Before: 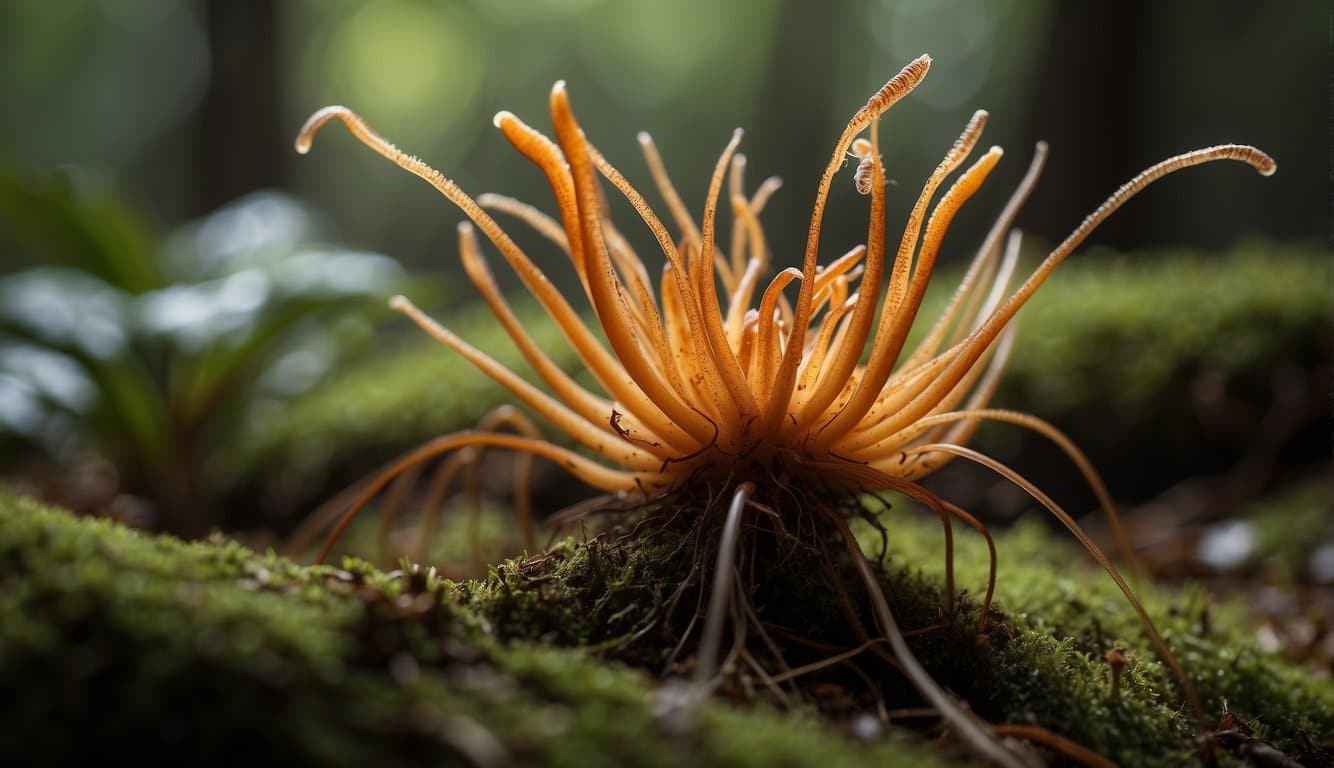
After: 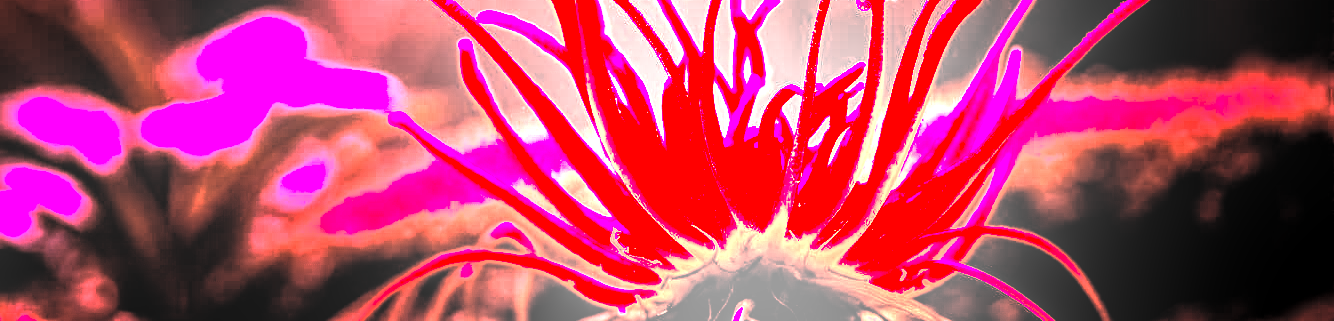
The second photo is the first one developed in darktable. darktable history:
crop and rotate: top 23.84%, bottom 34.294%
levels: mode automatic, black 8.58%, gray 59.42%, levels [0, 0.445, 1]
local contrast: detail 130%
tone curve: curves: ch0 [(0, 0) (0.003, 0.284) (0.011, 0.284) (0.025, 0.288) (0.044, 0.29) (0.069, 0.292) (0.1, 0.296) (0.136, 0.298) (0.177, 0.305) (0.224, 0.312) (0.277, 0.327) (0.335, 0.362) (0.399, 0.407) (0.468, 0.464) (0.543, 0.537) (0.623, 0.62) (0.709, 0.71) (0.801, 0.79) (0.898, 0.862) (1, 1)], preserve colors none
white balance: red 4.26, blue 1.802
